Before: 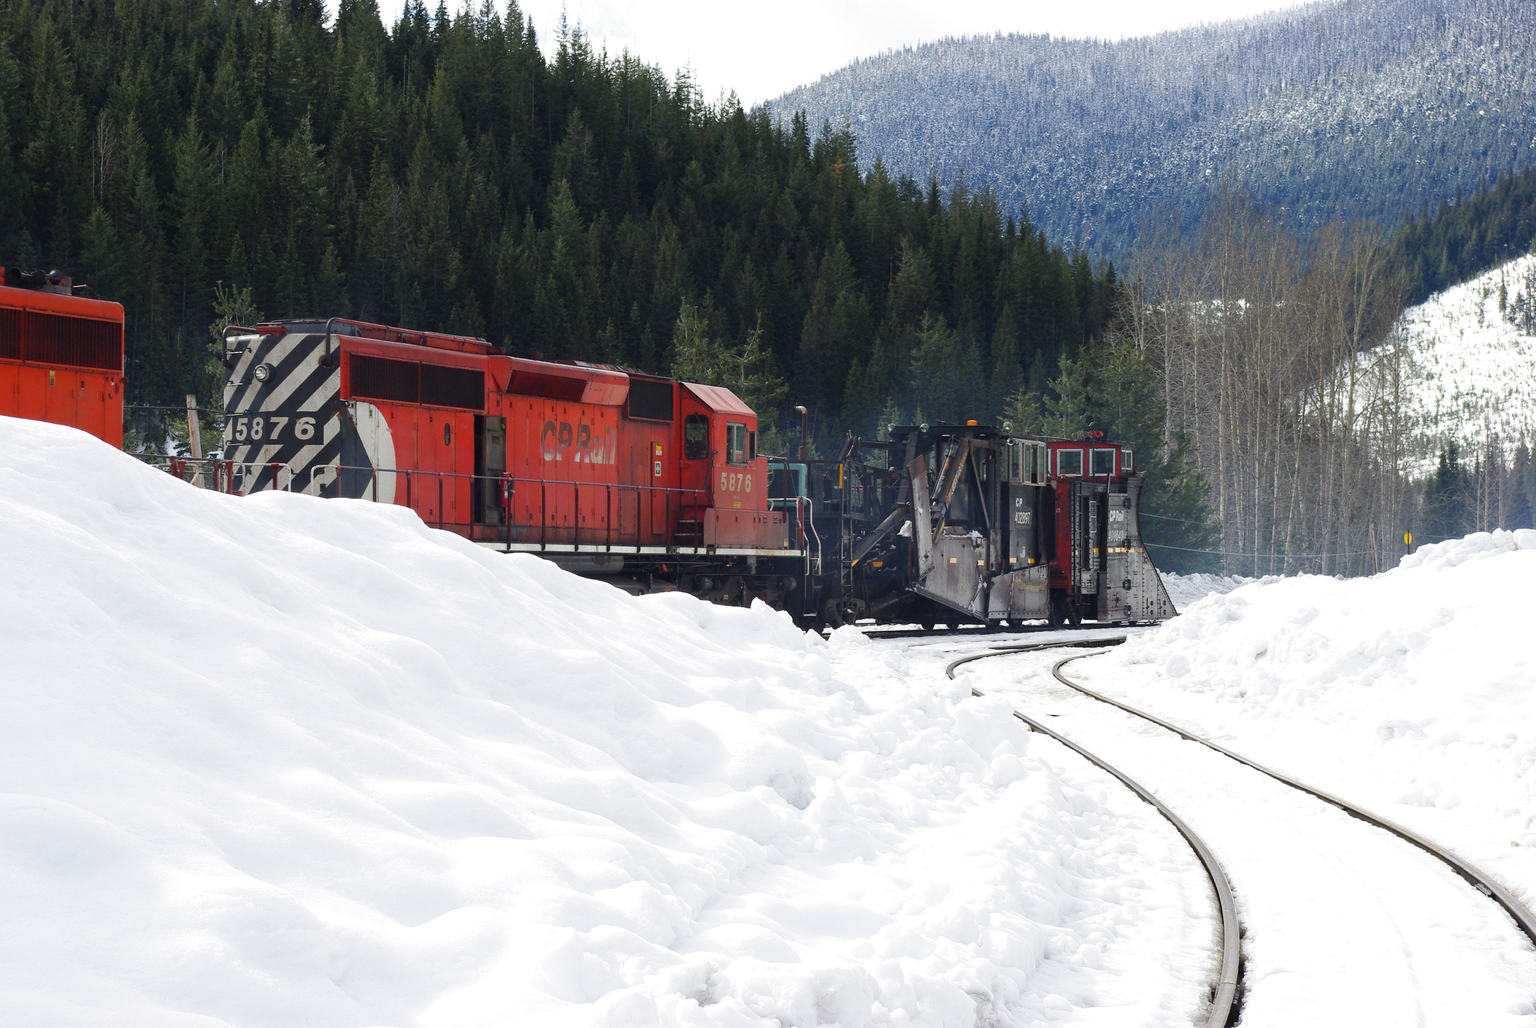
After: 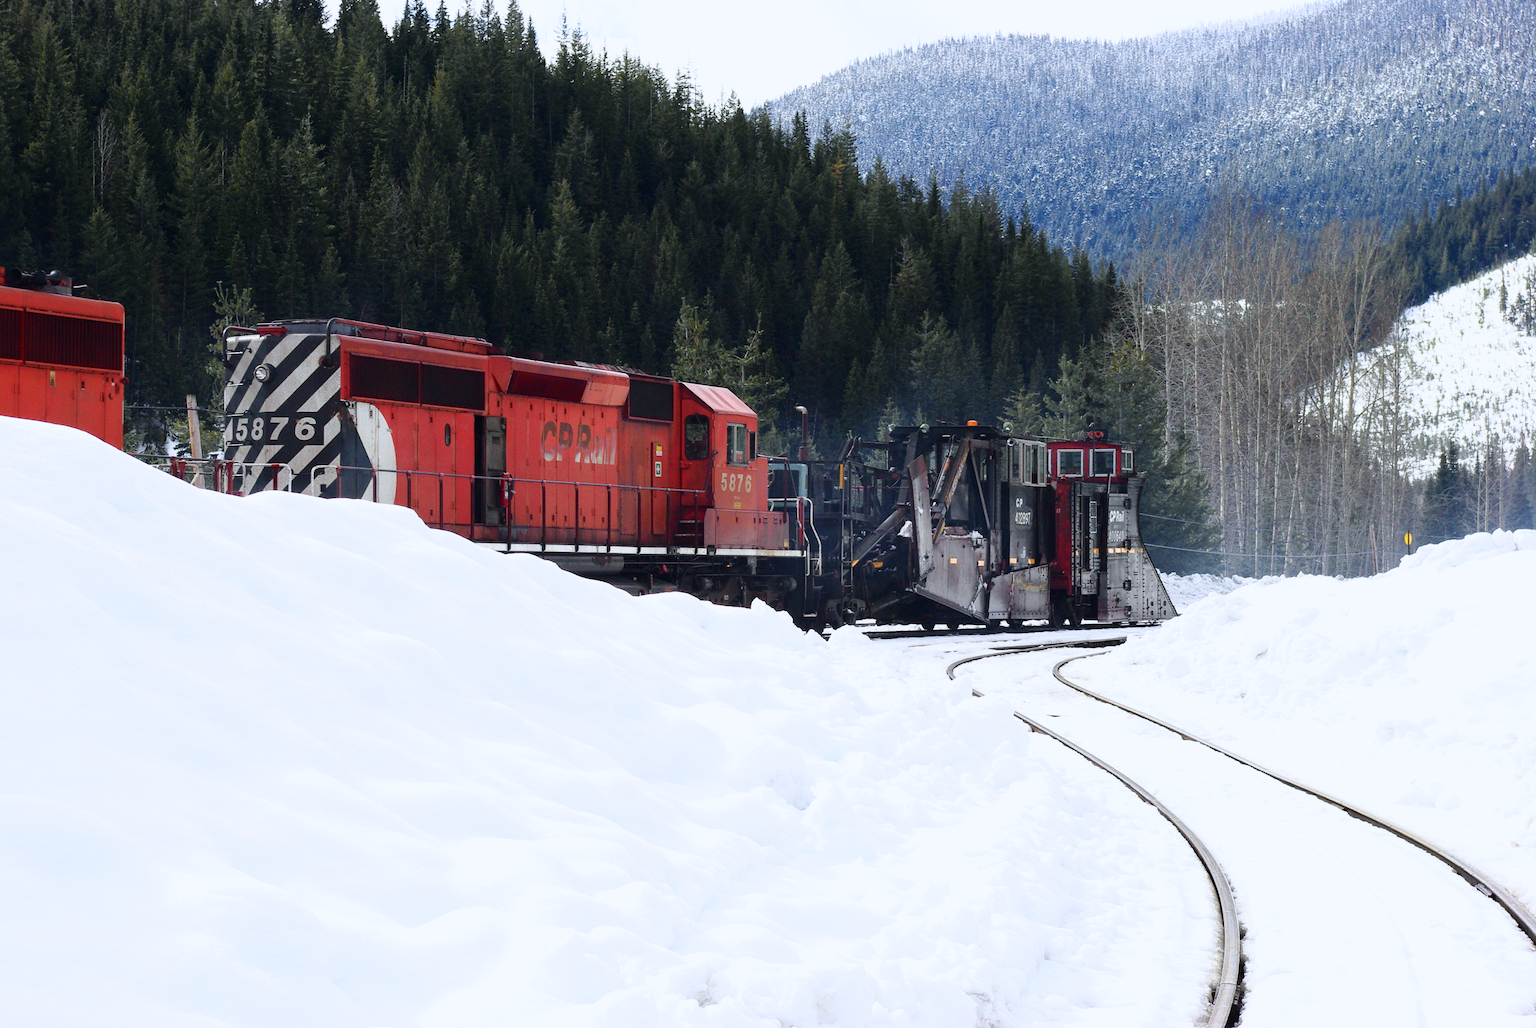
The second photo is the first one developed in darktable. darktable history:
tone curve: curves: ch0 [(0, 0) (0.105, 0.068) (0.195, 0.162) (0.283, 0.283) (0.384, 0.404) (0.485, 0.531) (0.638, 0.681) (0.795, 0.879) (1, 0.977)]; ch1 [(0, 0) (0.161, 0.092) (0.35, 0.33) (0.379, 0.401) (0.456, 0.469) (0.504, 0.5) (0.512, 0.514) (0.58, 0.597) (0.635, 0.646) (1, 1)]; ch2 [(0, 0) (0.371, 0.362) (0.437, 0.437) (0.5, 0.5) (0.53, 0.523) (0.56, 0.58) (0.622, 0.606) (1, 1)], color space Lab, independent channels, preserve colors none
white balance: red 0.984, blue 1.059
